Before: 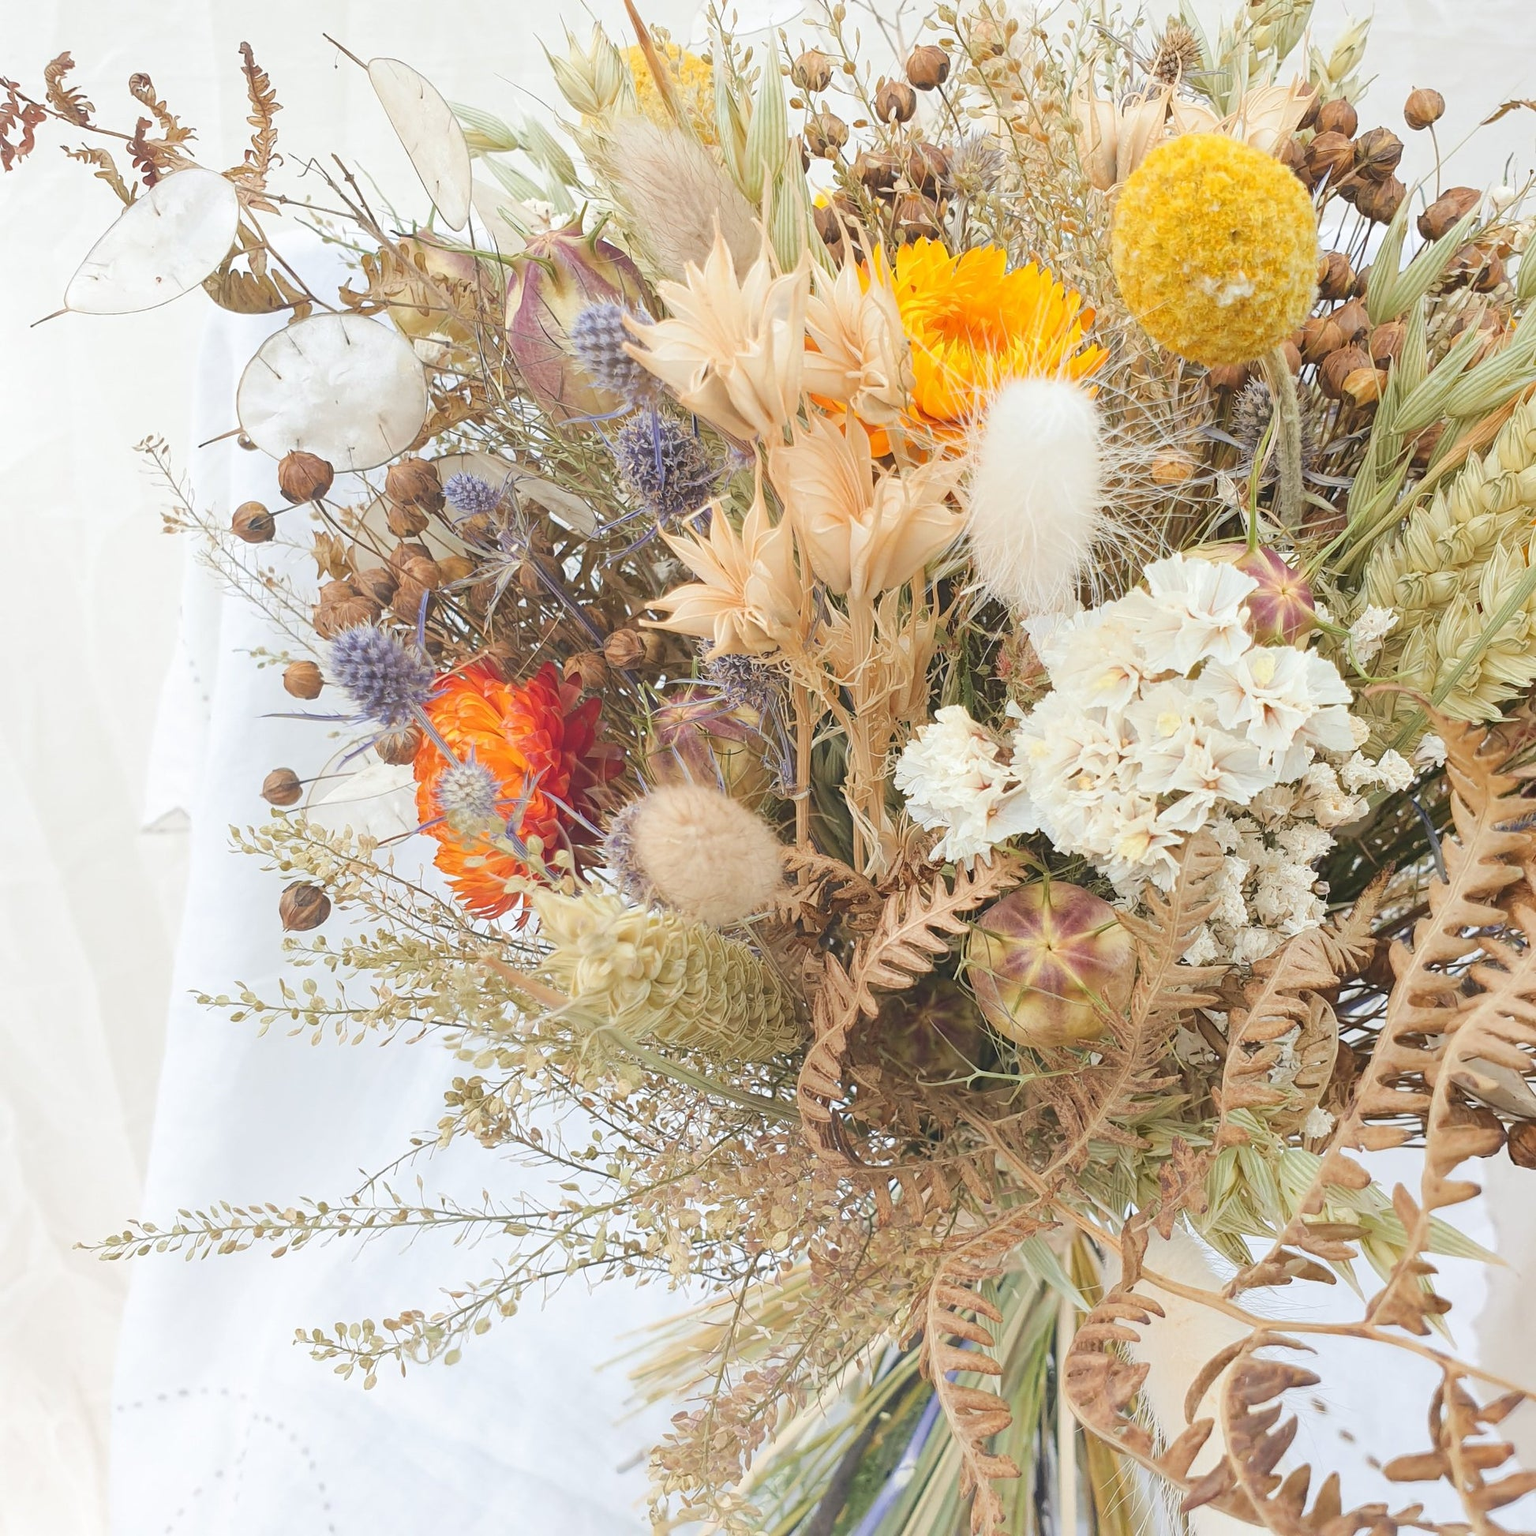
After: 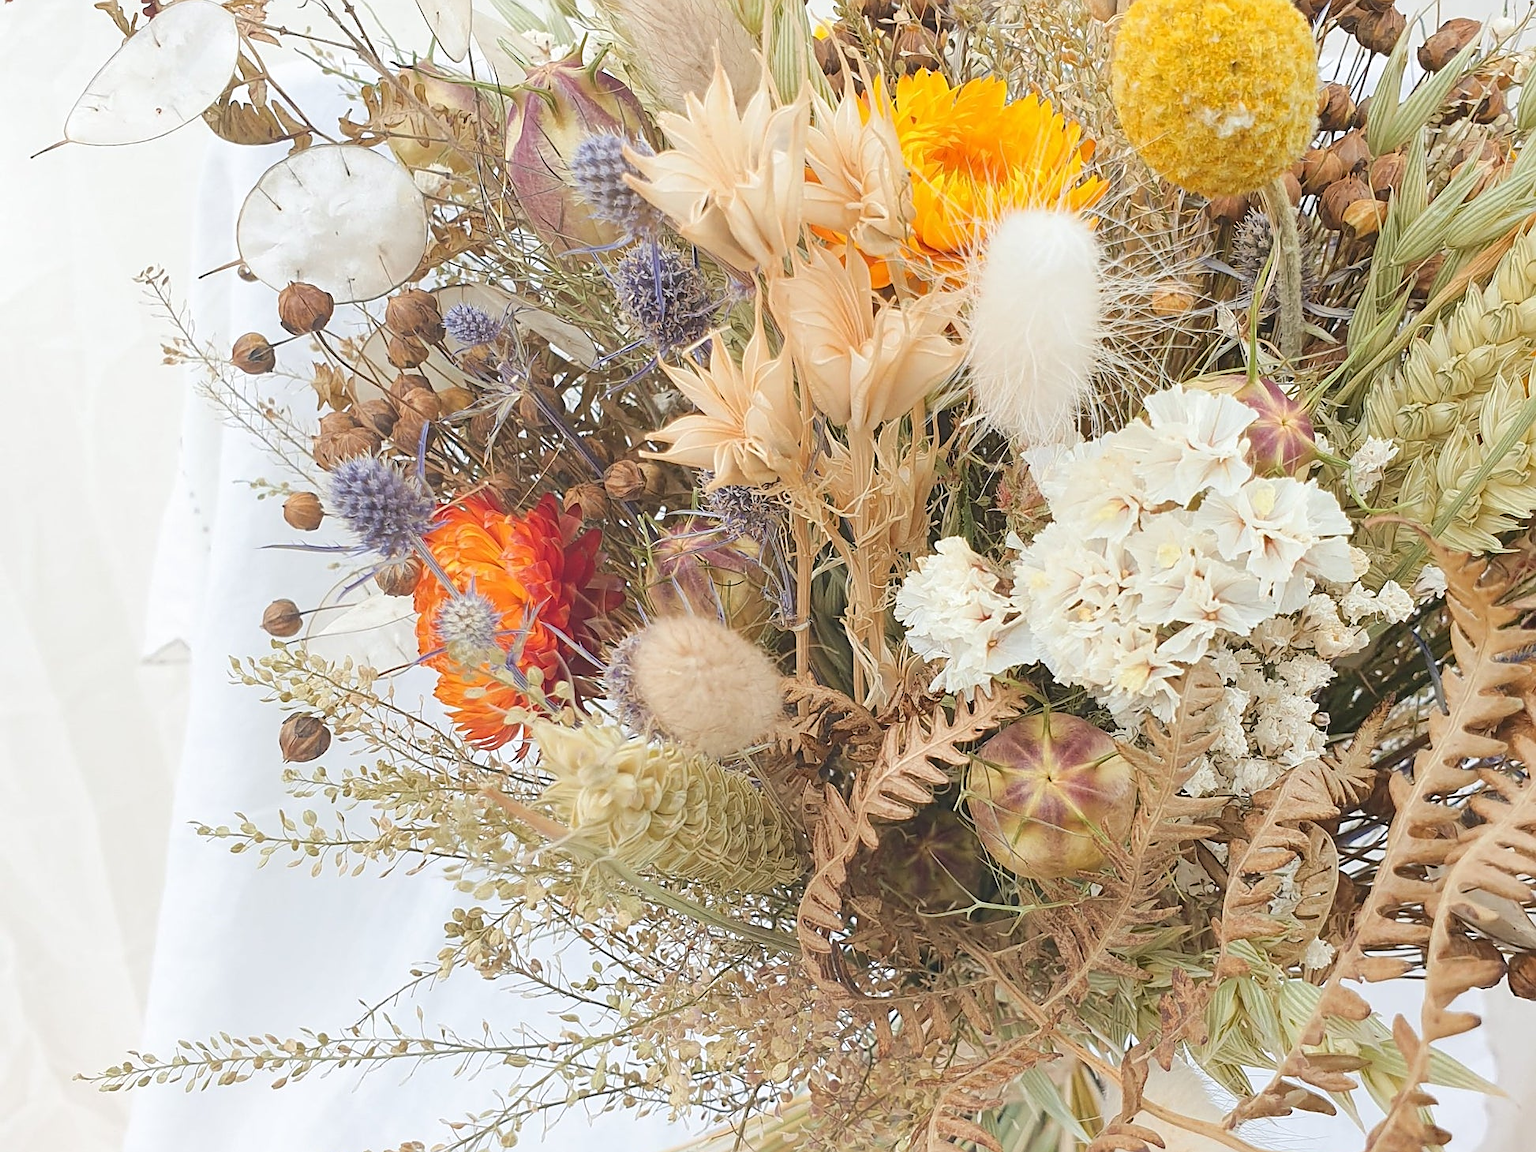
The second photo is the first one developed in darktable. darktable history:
sharpen: on, module defaults
crop: top 11.044%, bottom 13.906%
